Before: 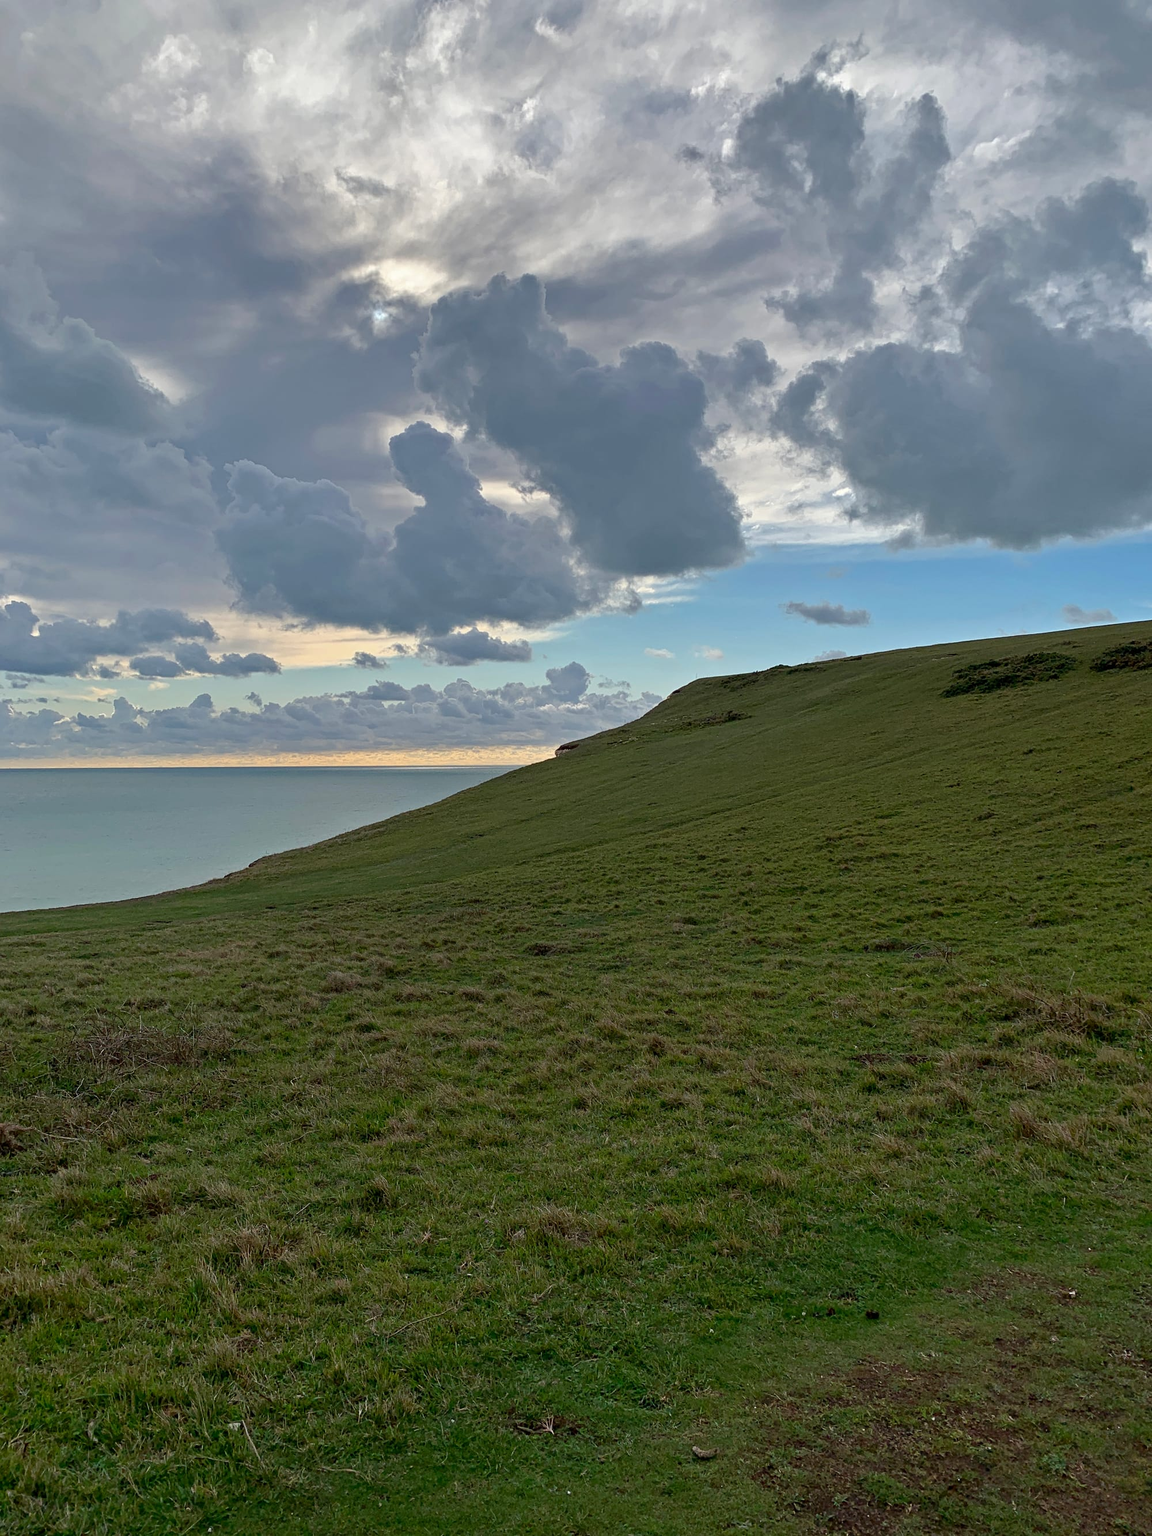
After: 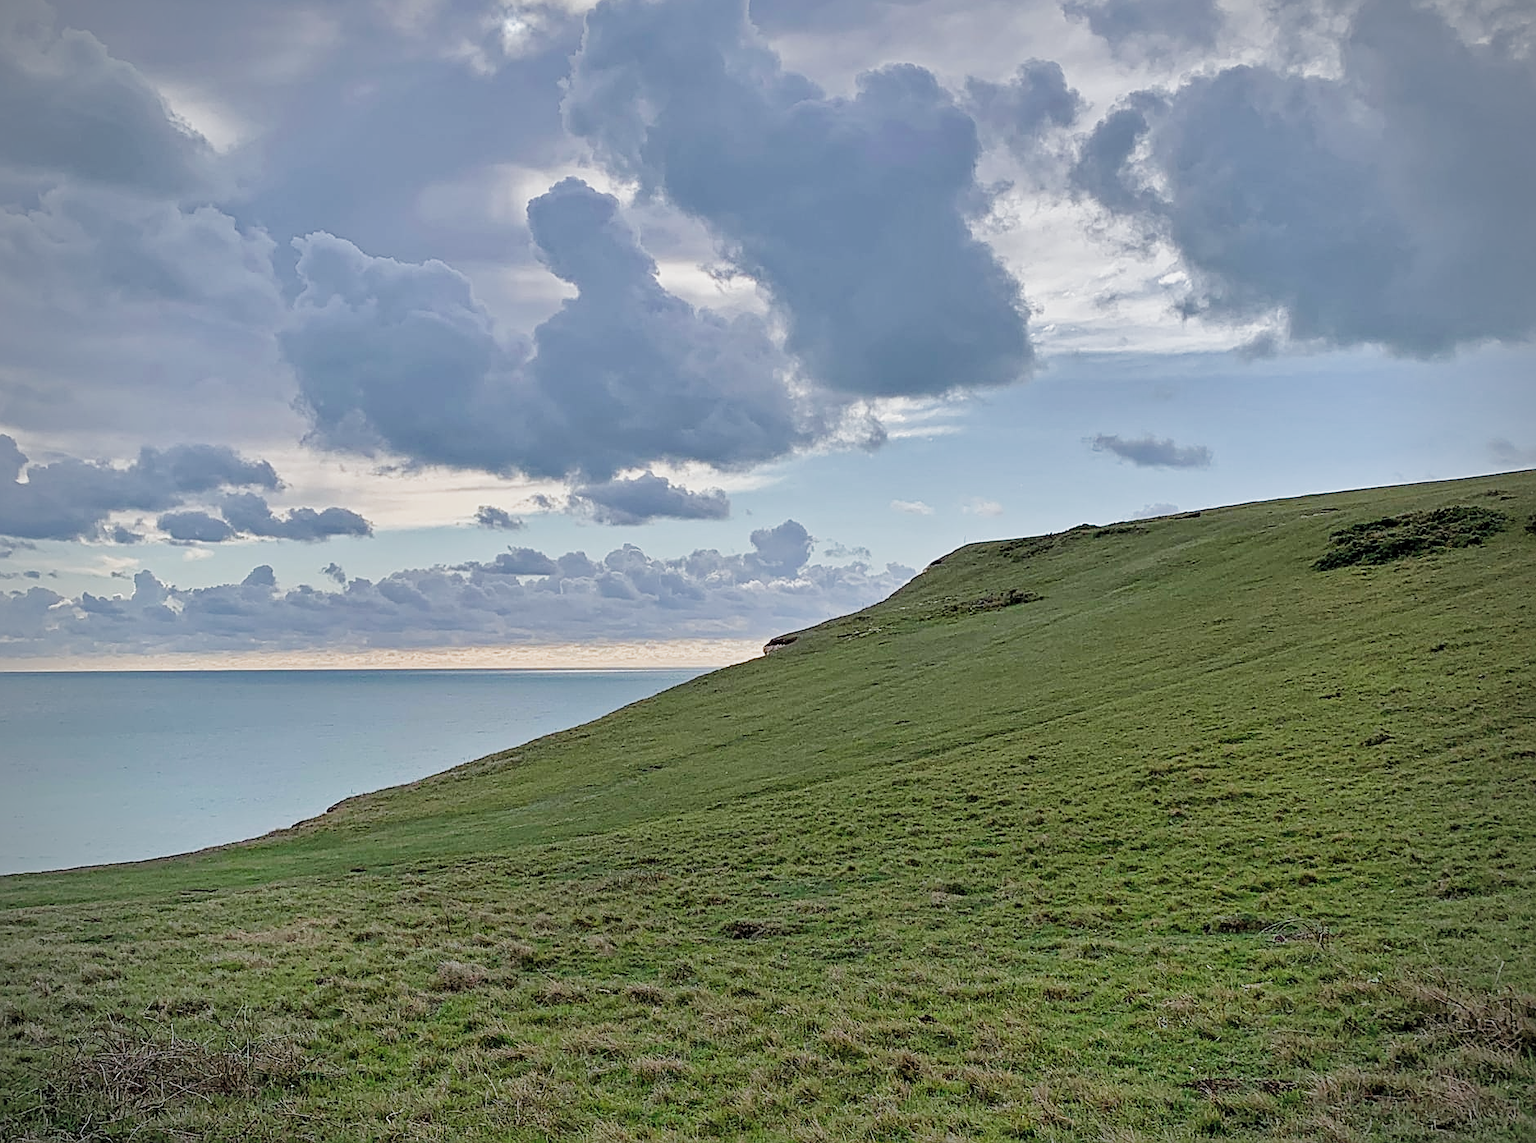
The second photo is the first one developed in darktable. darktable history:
crop: left 1.75%, top 19.35%, right 4.653%, bottom 28.387%
exposure: black level correction 0, exposure 1.185 EV, compensate exposure bias true, compensate highlight preservation false
color calibration: illuminant as shot in camera, x 0.358, y 0.373, temperature 4628.91 K, gamut compression 1.73
vignetting: fall-off radius 60.44%
filmic rgb: black relative exposure -7.65 EV, white relative exposure 4.56 EV, hardness 3.61, color science v4 (2020), iterations of high-quality reconstruction 0
shadows and highlights: shadows 39.76, highlights -59.87, highlights color adjustment 0.792%
sharpen: on, module defaults
